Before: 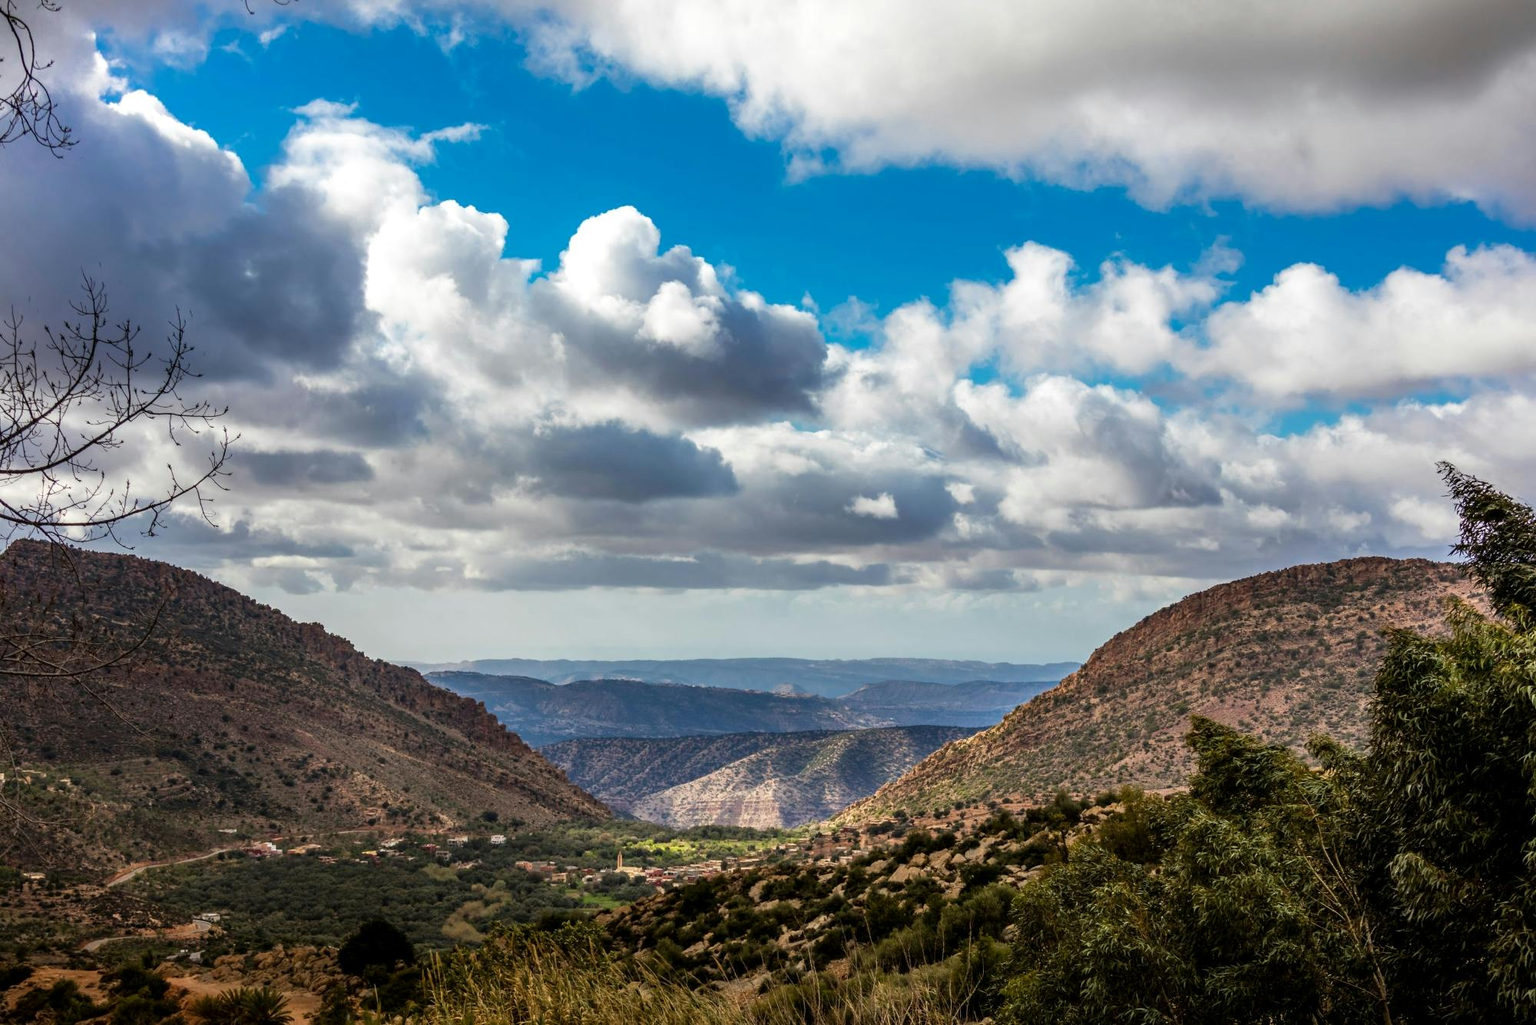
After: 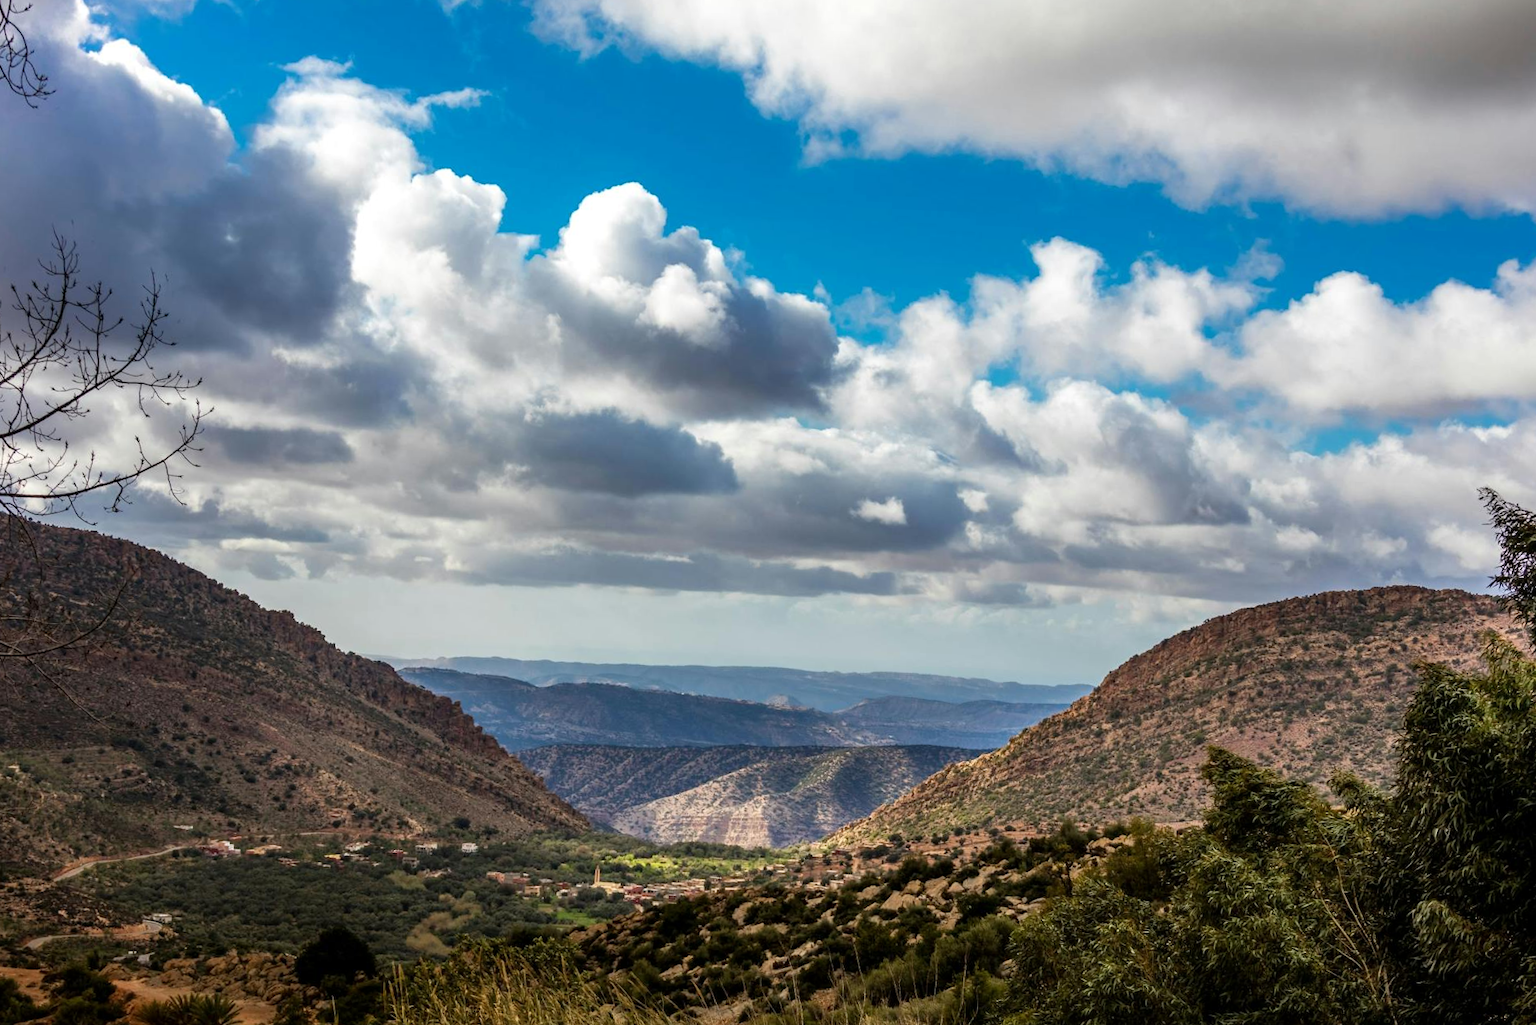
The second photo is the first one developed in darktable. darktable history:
crop and rotate: angle -2.29°
